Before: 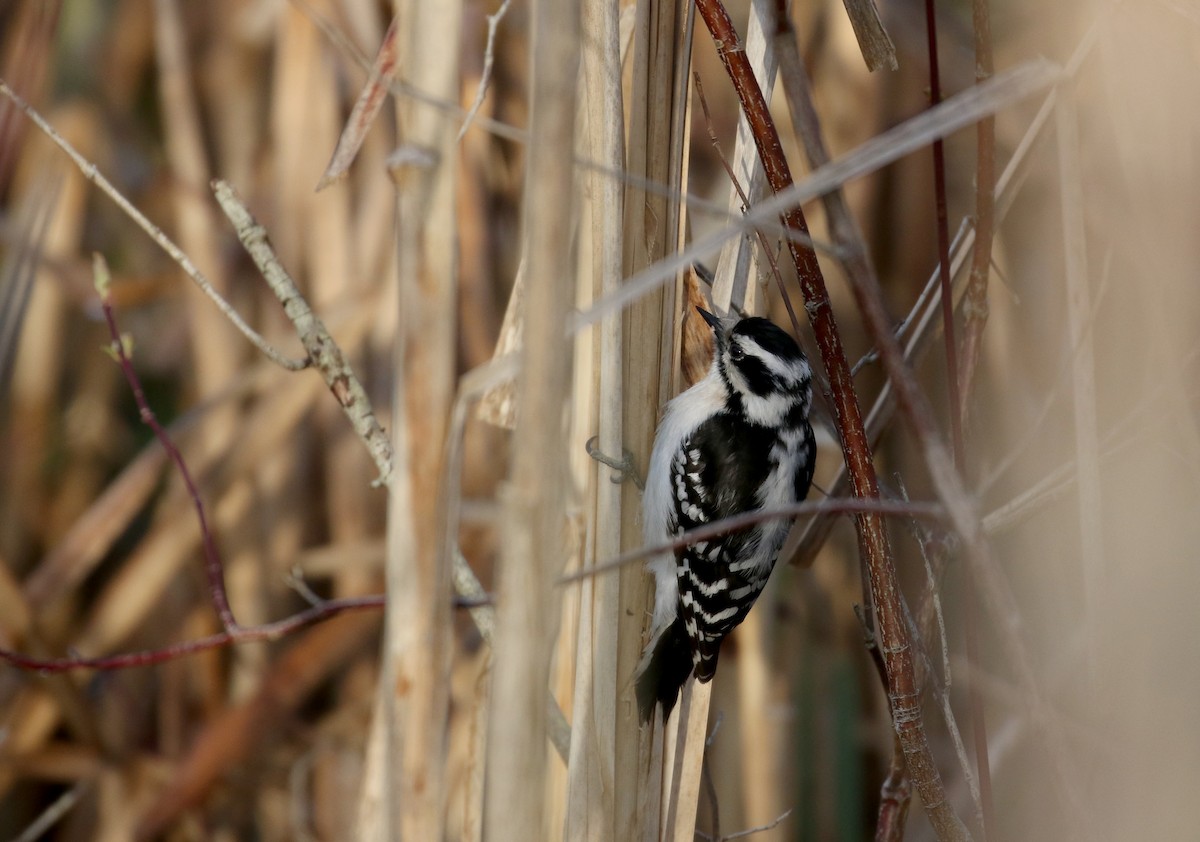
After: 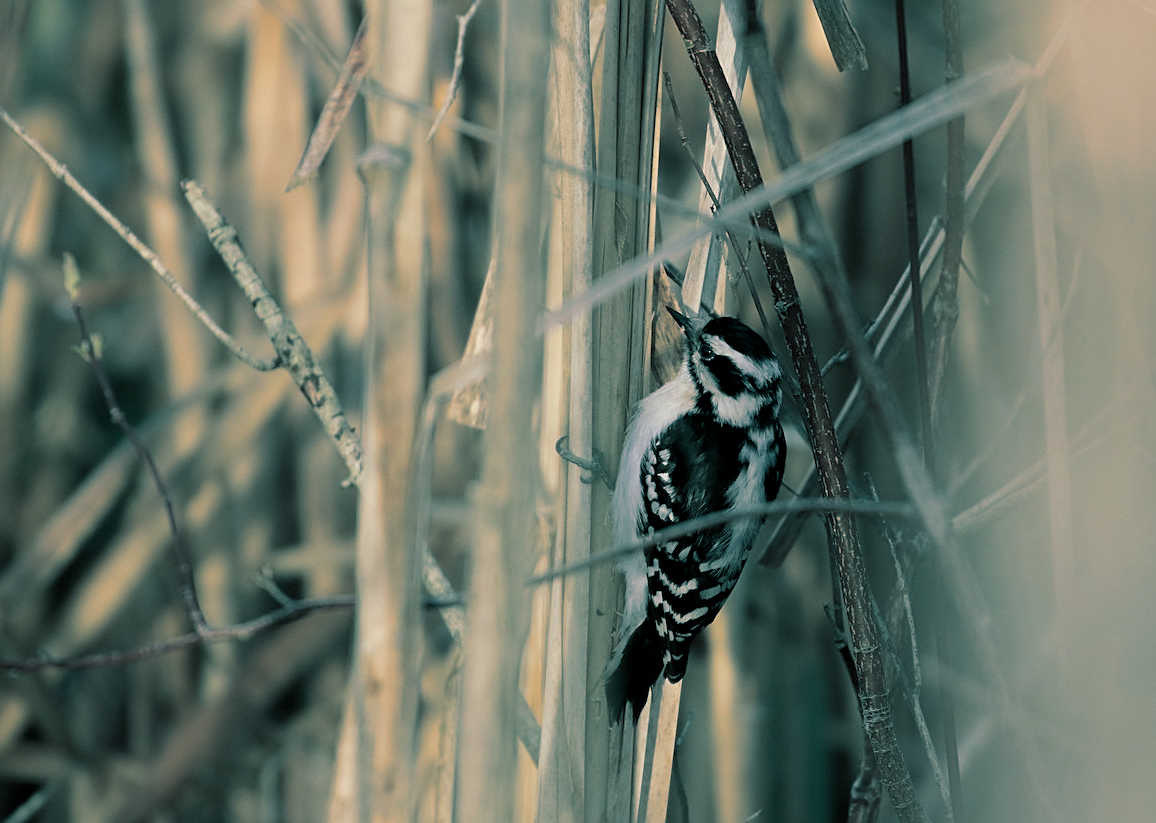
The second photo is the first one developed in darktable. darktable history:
sharpen: on, module defaults
split-toning: shadows › hue 186.43°, highlights › hue 49.29°, compress 30.29%
crop and rotate: left 2.536%, right 1.107%, bottom 2.246%
white balance: emerald 1
